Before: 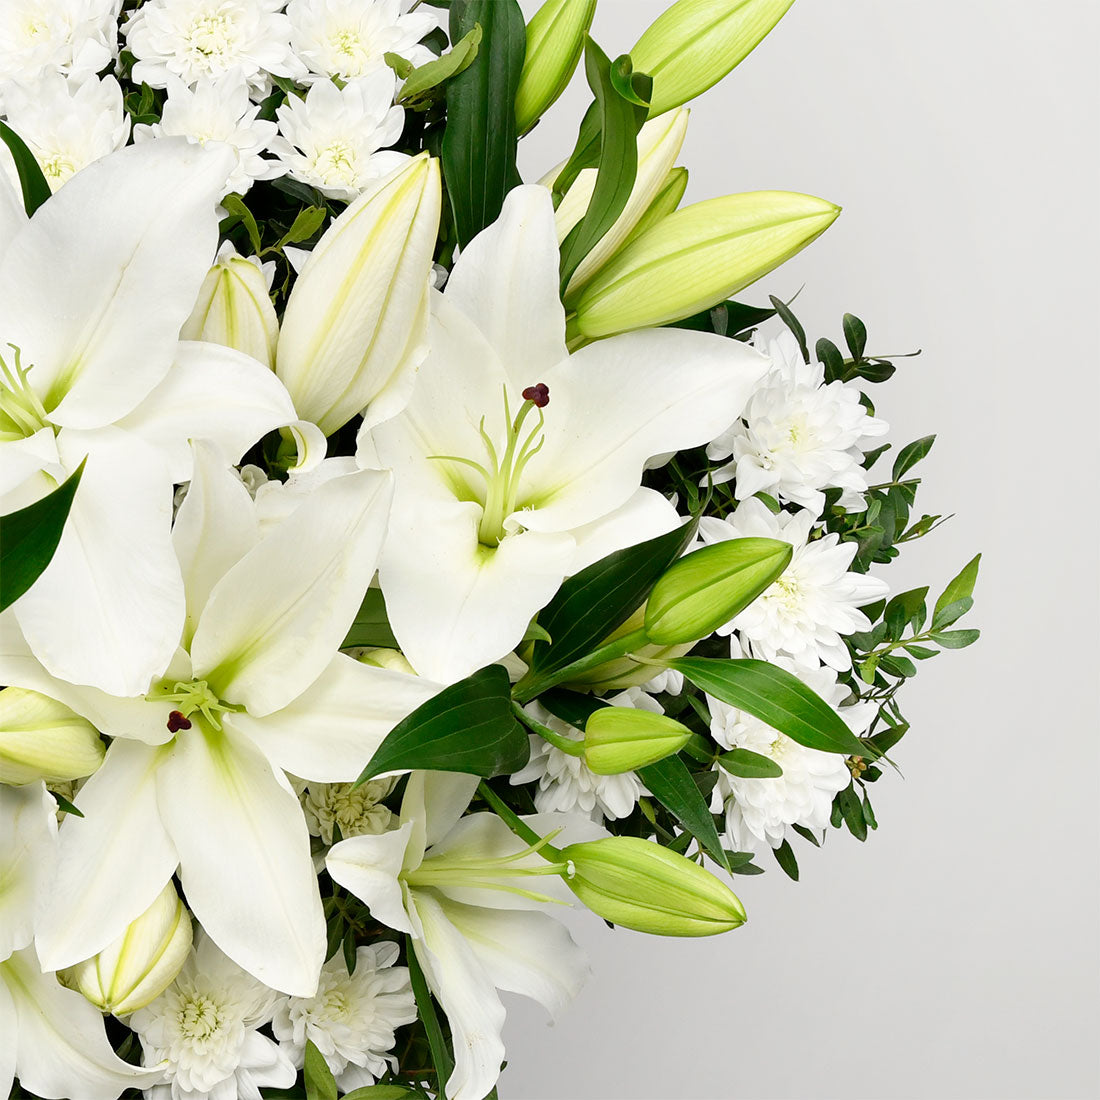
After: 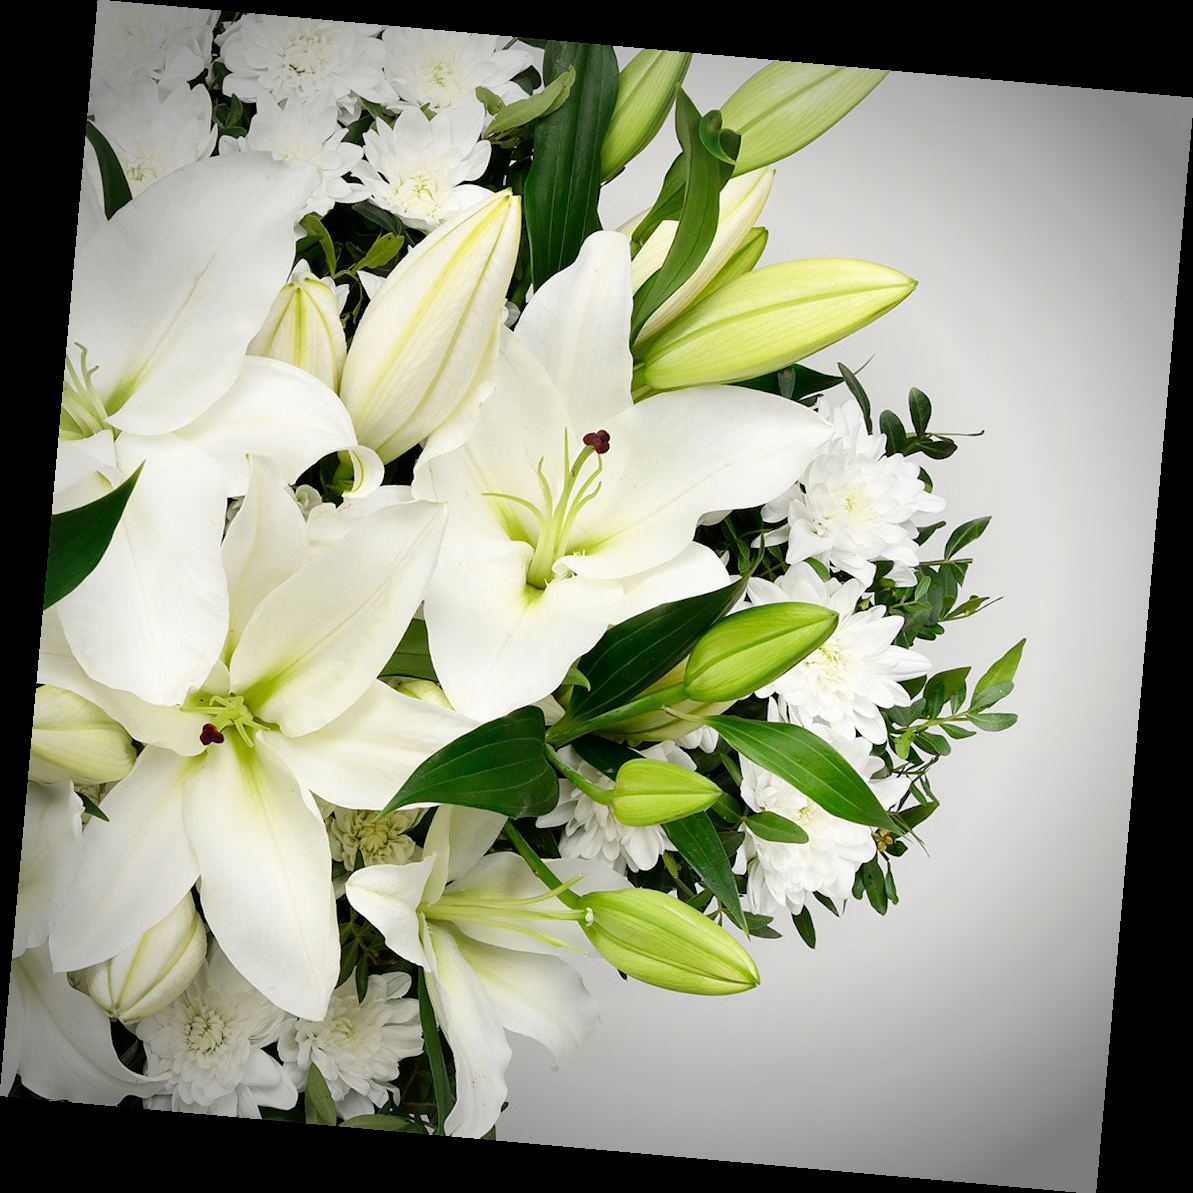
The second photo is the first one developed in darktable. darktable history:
vignetting: fall-off start 75%, brightness -0.692, width/height ratio 1.084
rotate and perspective: rotation 5.12°, automatic cropping off
